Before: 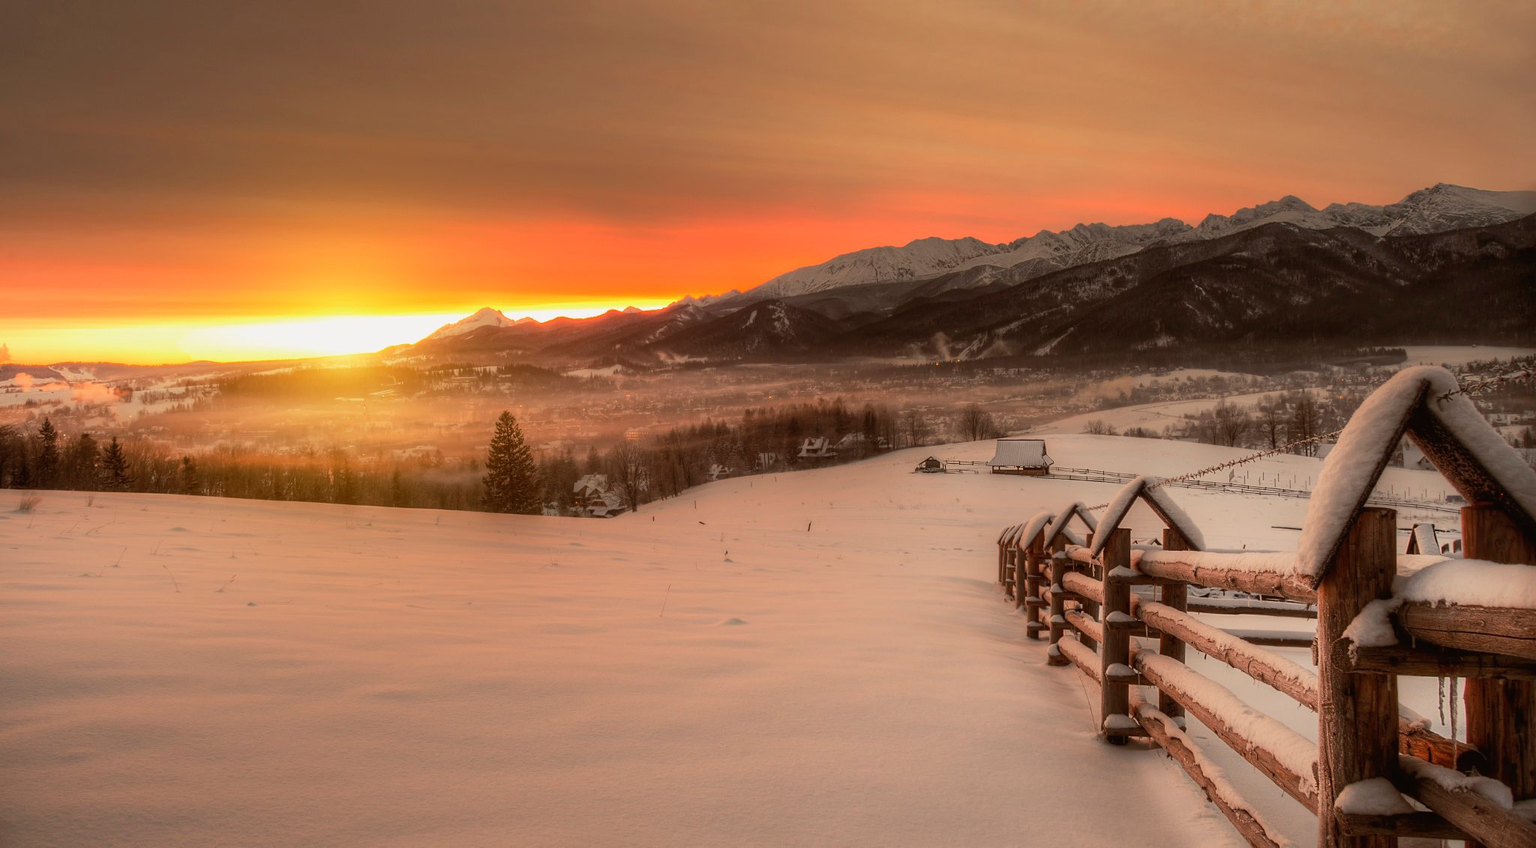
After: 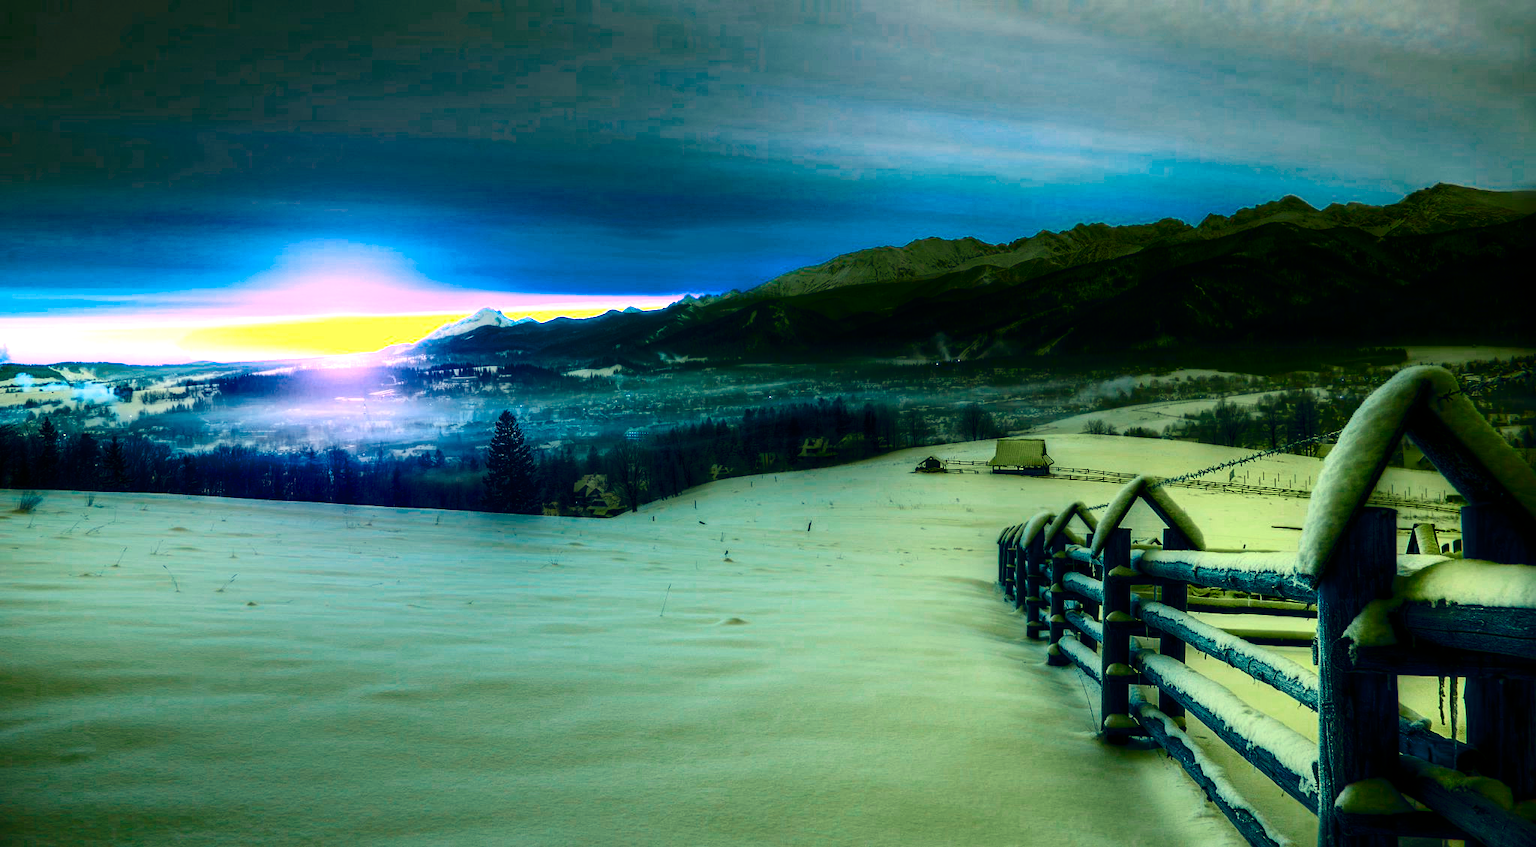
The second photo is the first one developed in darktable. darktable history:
color calibration: illuminant as shot in camera, x 0.44, y 0.413, temperature 2918.45 K
exposure: black level correction -0.001, exposure 0.08 EV, compensate exposure bias true, compensate highlight preservation false
contrast brightness saturation: contrast 0.186, brightness -0.232, saturation 0.114
color balance rgb: perceptual saturation grading › global saturation 40.48%, perceptual saturation grading › highlights -25.734%, perceptual saturation grading › mid-tones 35.097%, perceptual saturation grading › shadows 35.895%, hue shift -149.54°, contrast 34.579%, saturation formula JzAzBz (2021)
